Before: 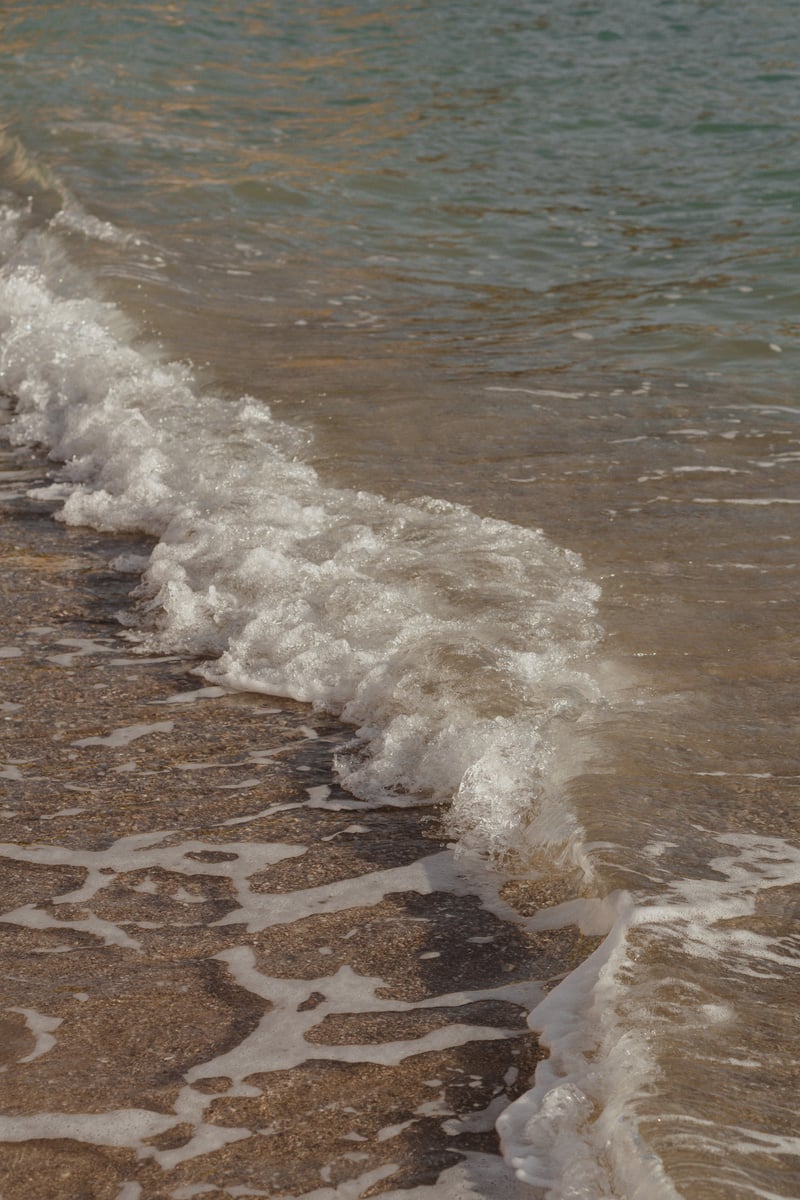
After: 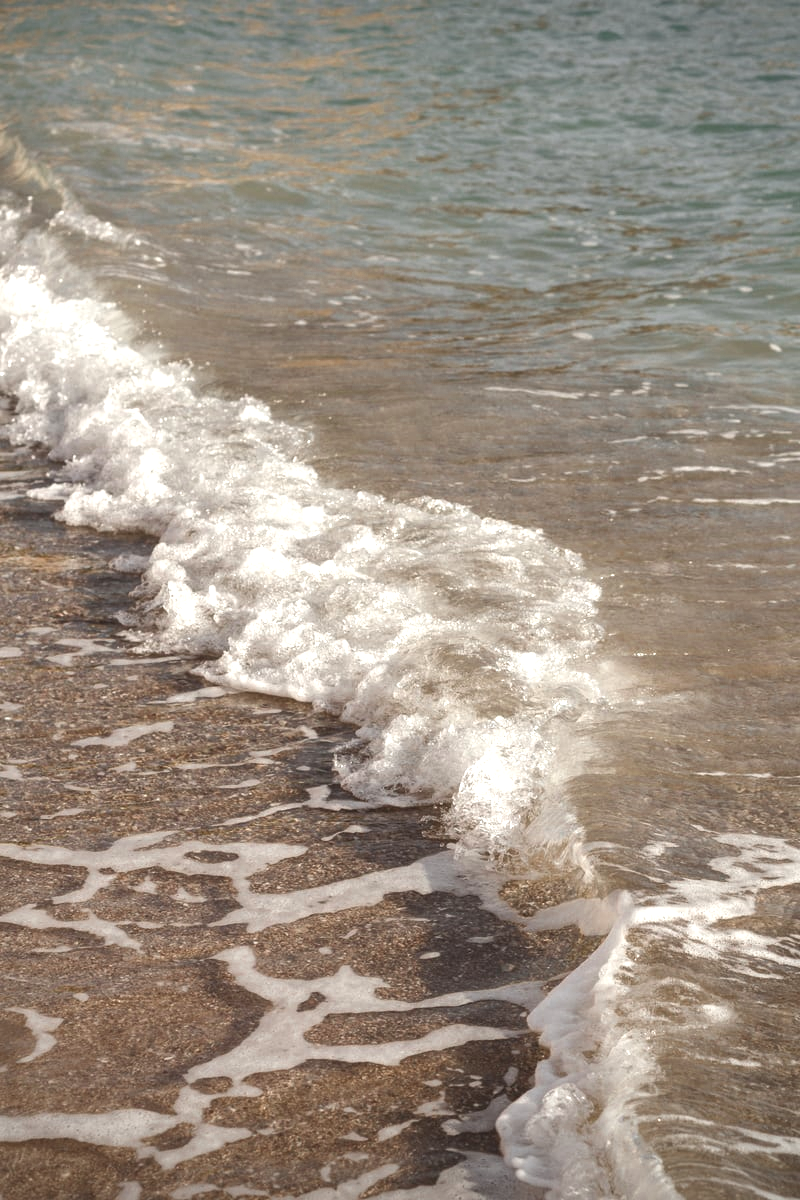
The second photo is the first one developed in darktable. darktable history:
vignetting: fall-off start 97.23%, saturation -0.024, center (-0.033, -0.042), width/height ratio 1.179, unbound false
shadows and highlights: radius 264.75, soften with gaussian
exposure: black level correction 0, exposure 1.2 EV, compensate highlight preservation false
color zones: curves: ch0 [(0, 0.5) (0.125, 0.4) (0.25, 0.5) (0.375, 0.4) (0.5, 0.4) (0.625, 0.35) (0.75, 0.35) (0.875, 0.5)]; ch1 [(0, 0.35) (0.125, 0.45) (0.25, 0.35) (0.375, 0.35) (0.5, 0.35) (0.625, 0.35) (0.75, 0.45) (0.875, 0.35)]; ch2 [(0, 0.6) (0.125, 0.5) (0.25, 0.5) (0.375, 0.6) (0.5, 0.6) (0.625, 0.5) (0.75, 0.5) (0.875, 0.5)]
